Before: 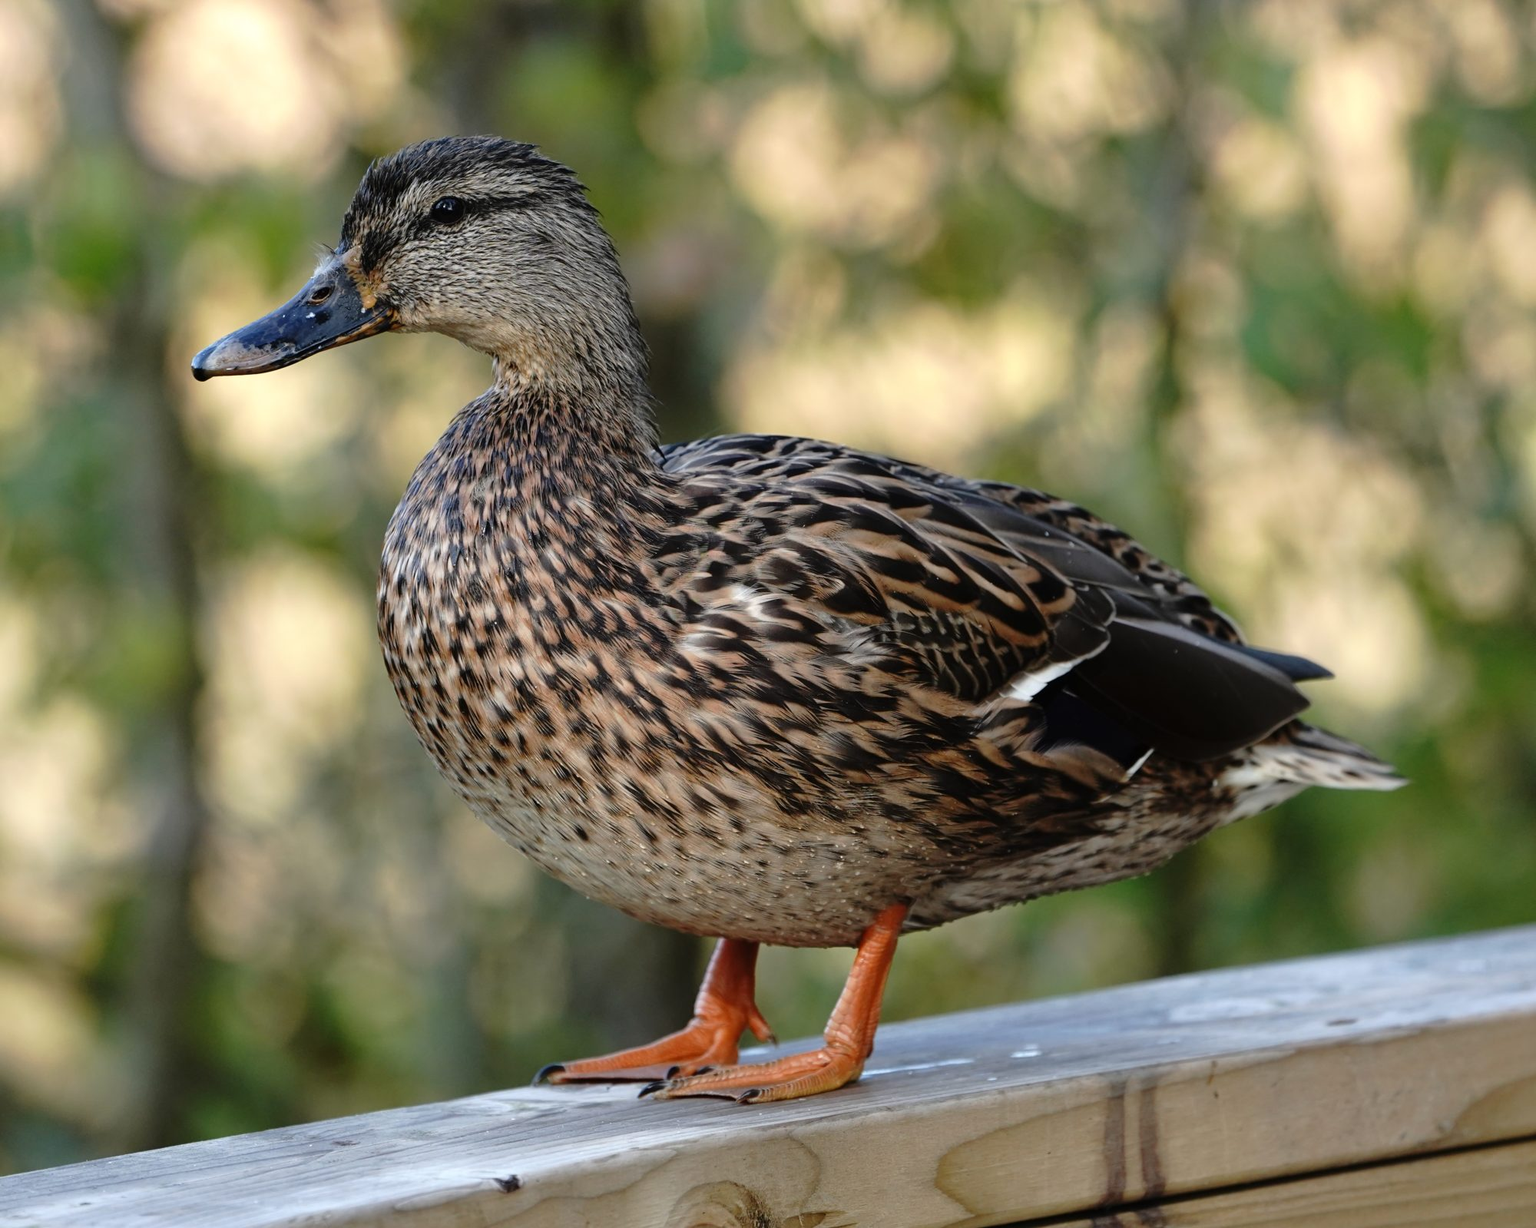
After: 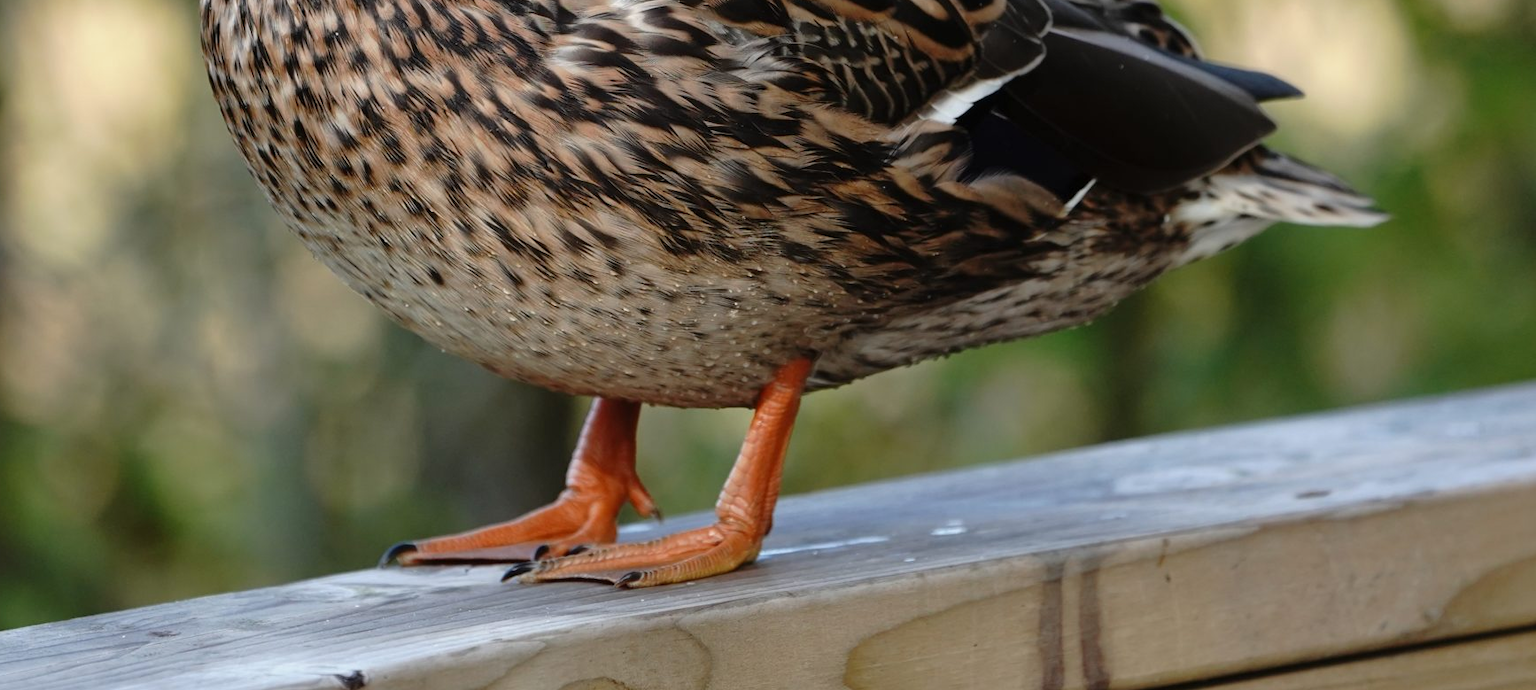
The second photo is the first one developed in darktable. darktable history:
shadows and highlights: shadows 25.26, white point adjustment -2.83, highlights -30.03
crop and rotate: left 13.284%, top 48.465%, bottom 2.72%
